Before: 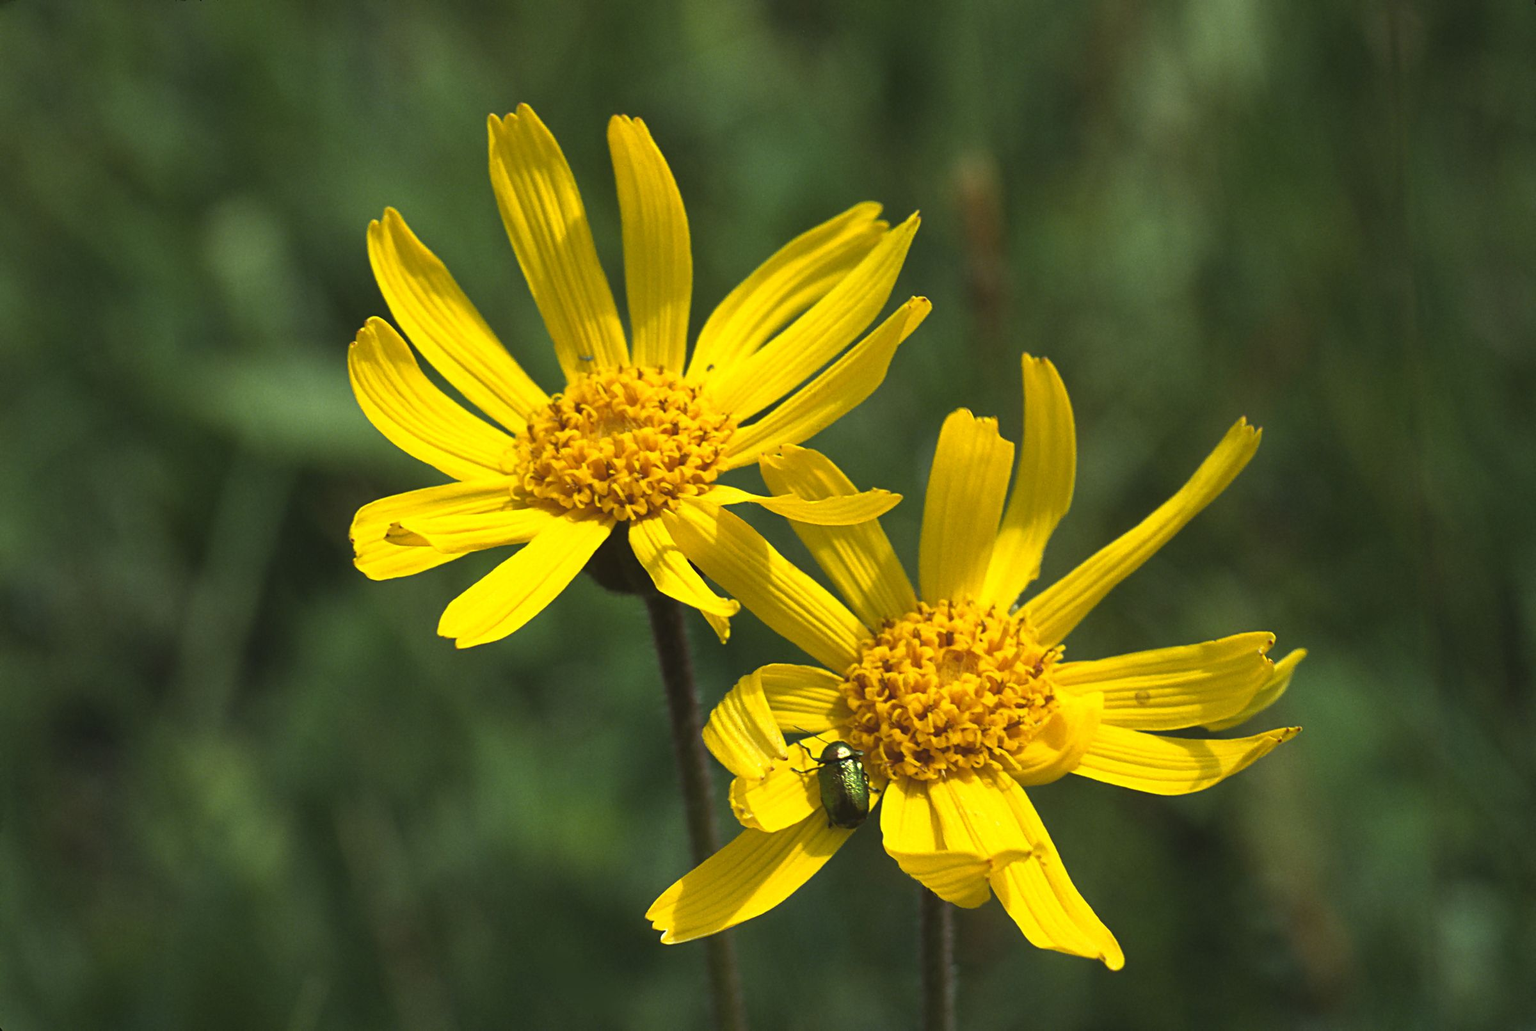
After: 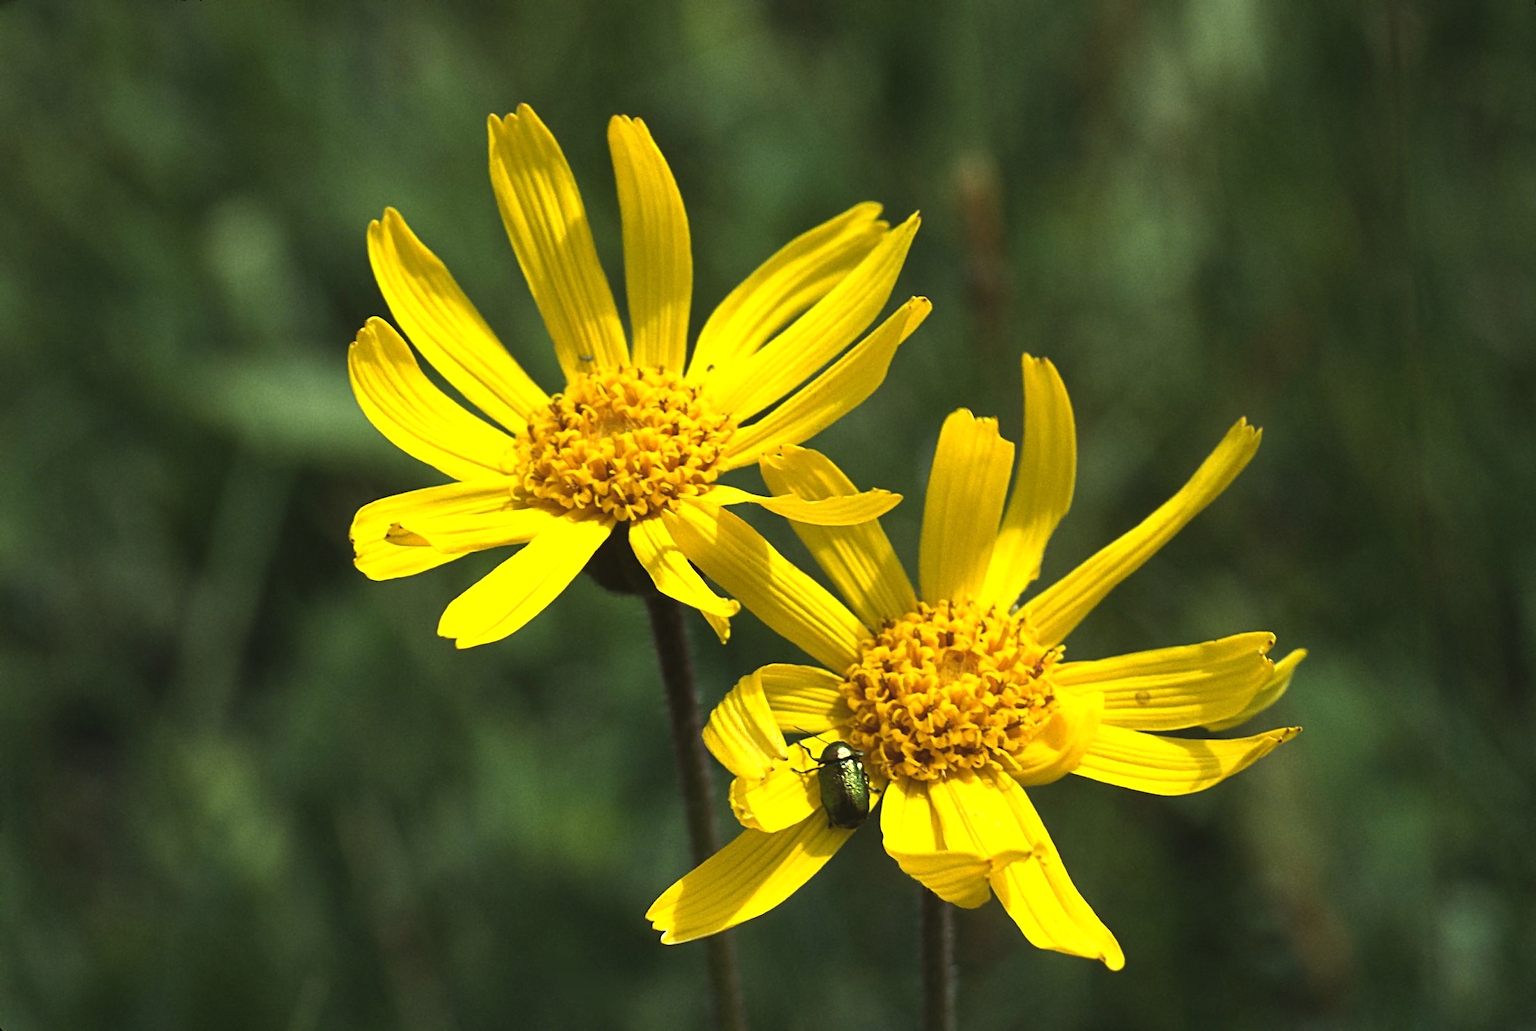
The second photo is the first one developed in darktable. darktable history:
tone equalizer: -8 EV -0.407 EV, -7 EV -0.358 EV, -6 EV -0.316 EV, -5 EV -0.222 EV, -3 EV 0.195 EV, -2 EV 0.307 EV, -1 EV 0.372 EV, +0 EV 0.42 EV, edges refinement/feathering 500, mask exposure compensation -1.57 EV, preserve details no
